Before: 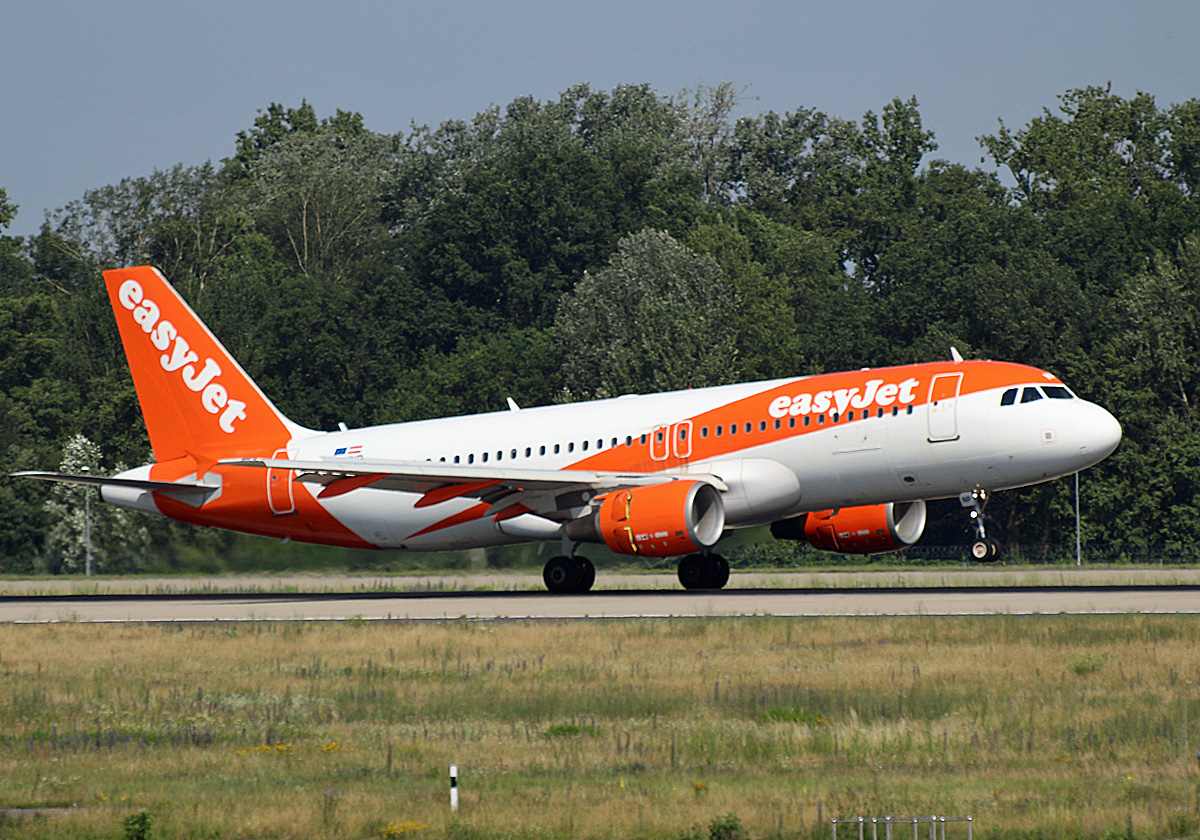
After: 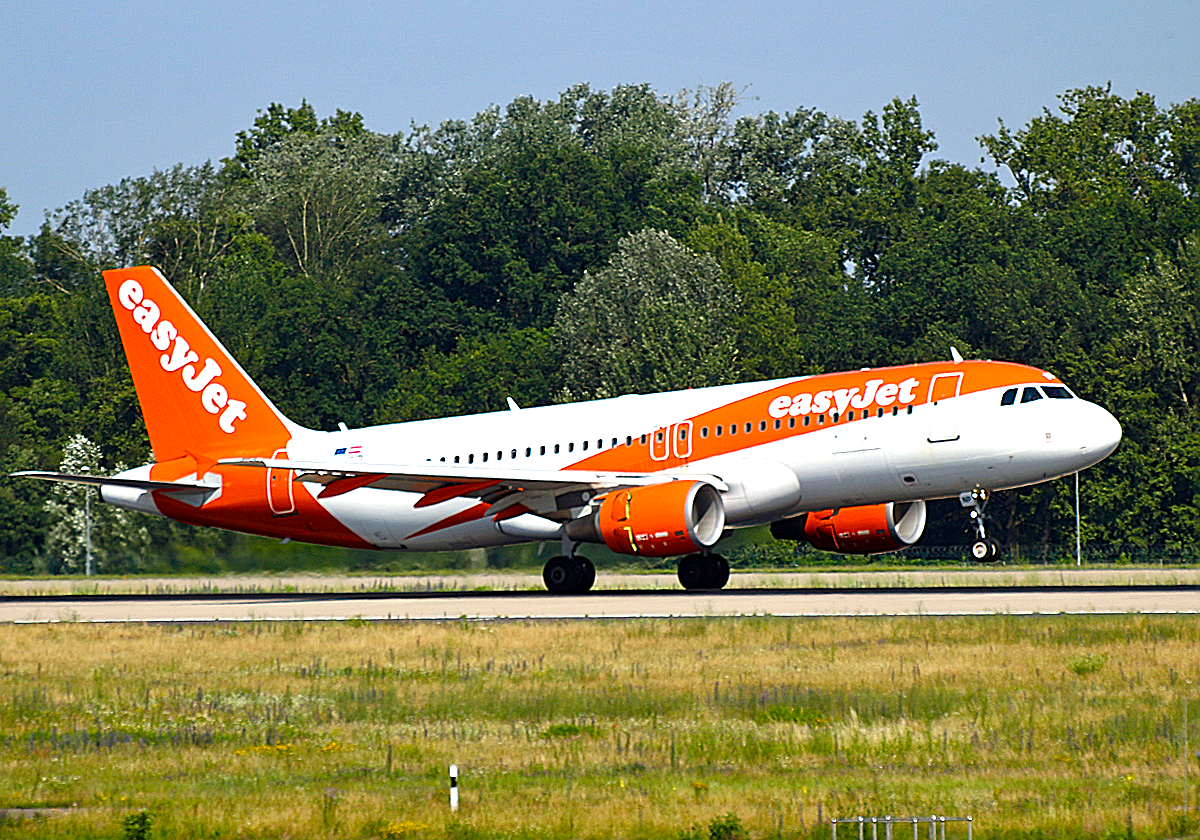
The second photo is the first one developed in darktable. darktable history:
sharpen: on, module defaults
color balance rgb: perceptual saturation grading › global saturation 20%, perceptual saturation grading › highlights -24.798%, perceptual saturation grading › shadows 50.384%, perceptual brilliance grading › global brilliance 18.579%, global vibrance 26.802%, contrast 6.294%
